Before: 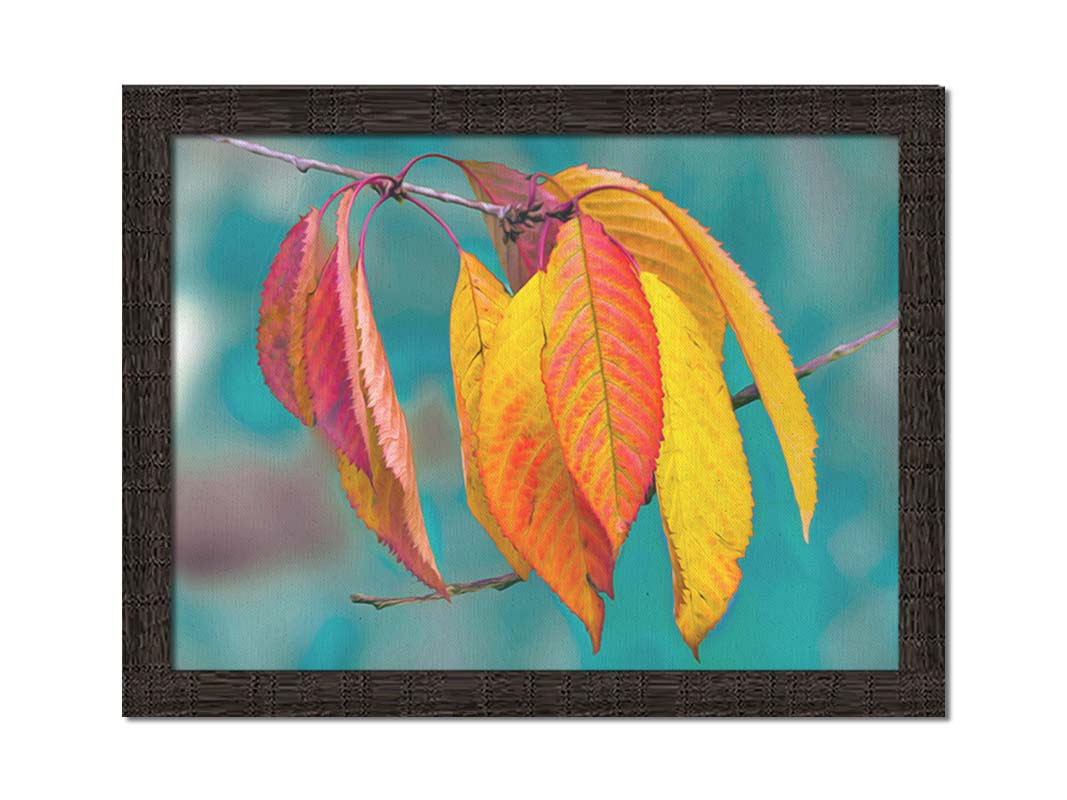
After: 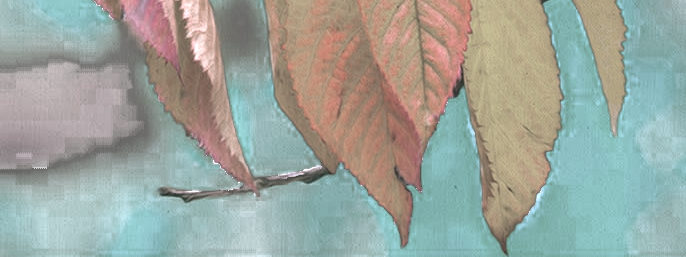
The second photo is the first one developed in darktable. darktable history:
color zones: curves: ch0 [(0, 0.613) (0.01, 0.613) (0.245, 0.448) (0.498, 0.529) (0.642, 0.665) (0.879, 0.777) (0.99, 0.613)]; ch1 [(0, 0.272) (0.219, 0.127) (0.724, 0.346)], process mode strong
crop: left 18.079%, top 50.944%, right 17.564%, bottom 16.827%
